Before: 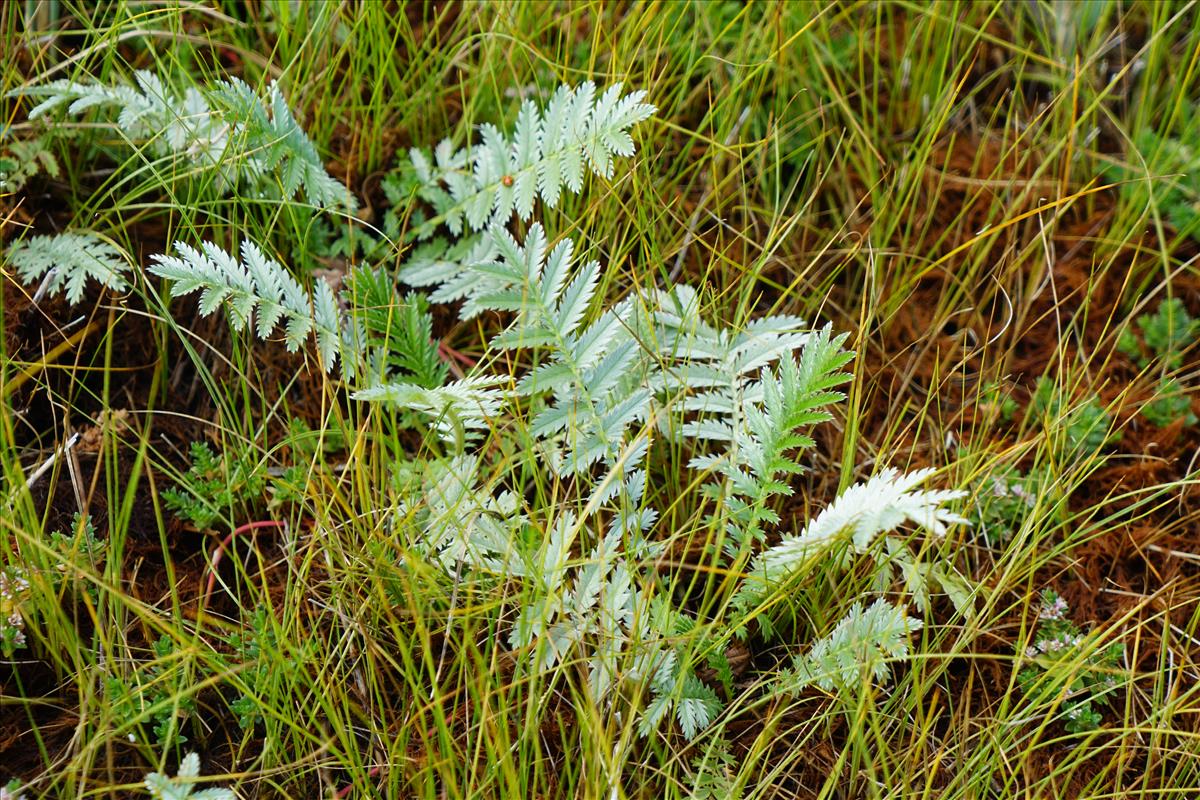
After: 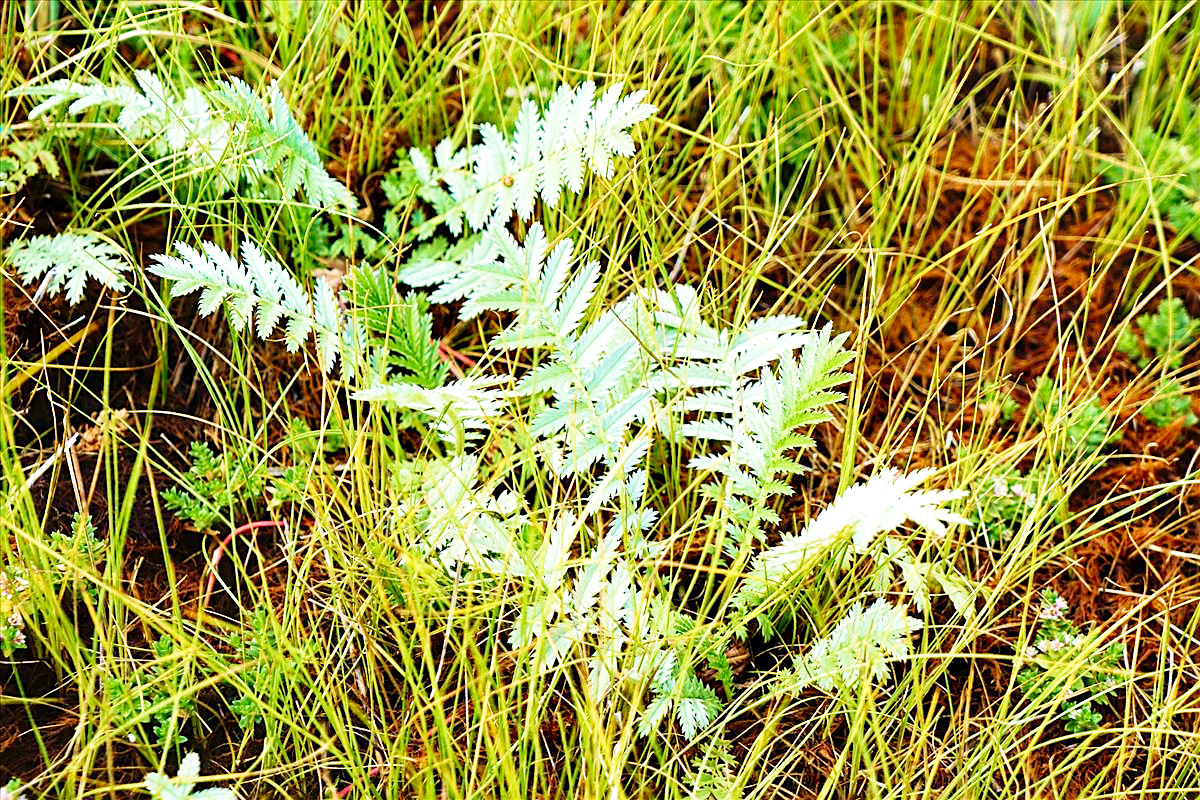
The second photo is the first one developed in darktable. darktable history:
base curve: curves: ch0 [(0, 0) (0.028, 0.03) (0.121, 0.232) (0.46, 0.748) (0.859, 0.968) (1, 1)], fusion 1, preserve colors none
sharpen: on, module defaults
velvia: strength 73.53%
